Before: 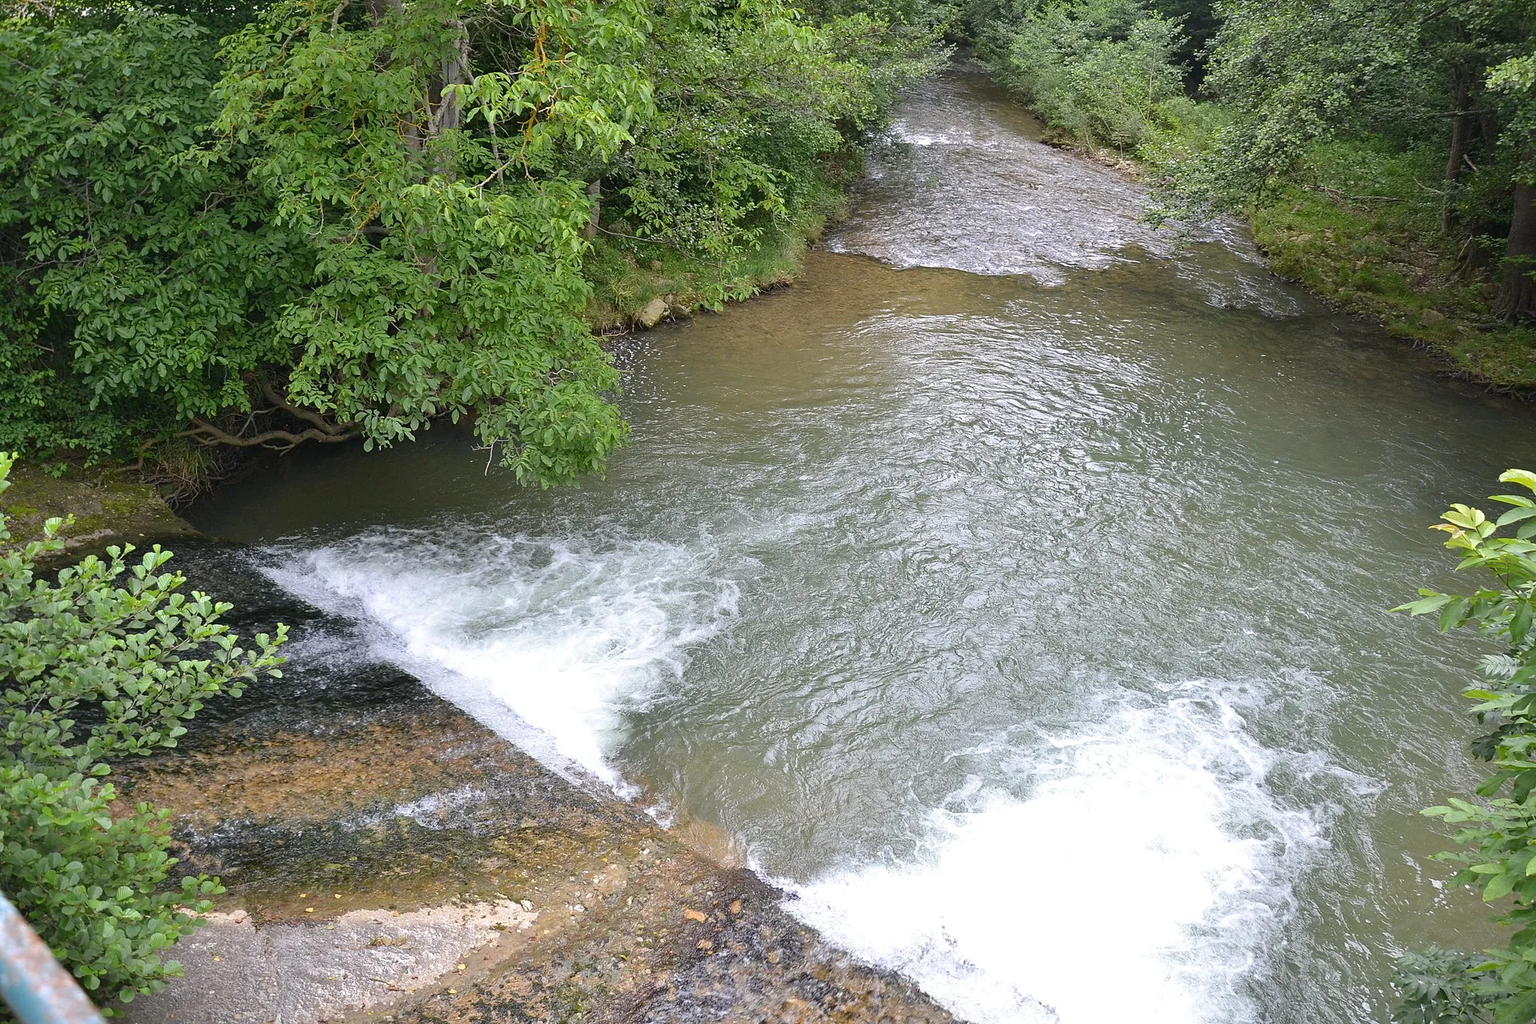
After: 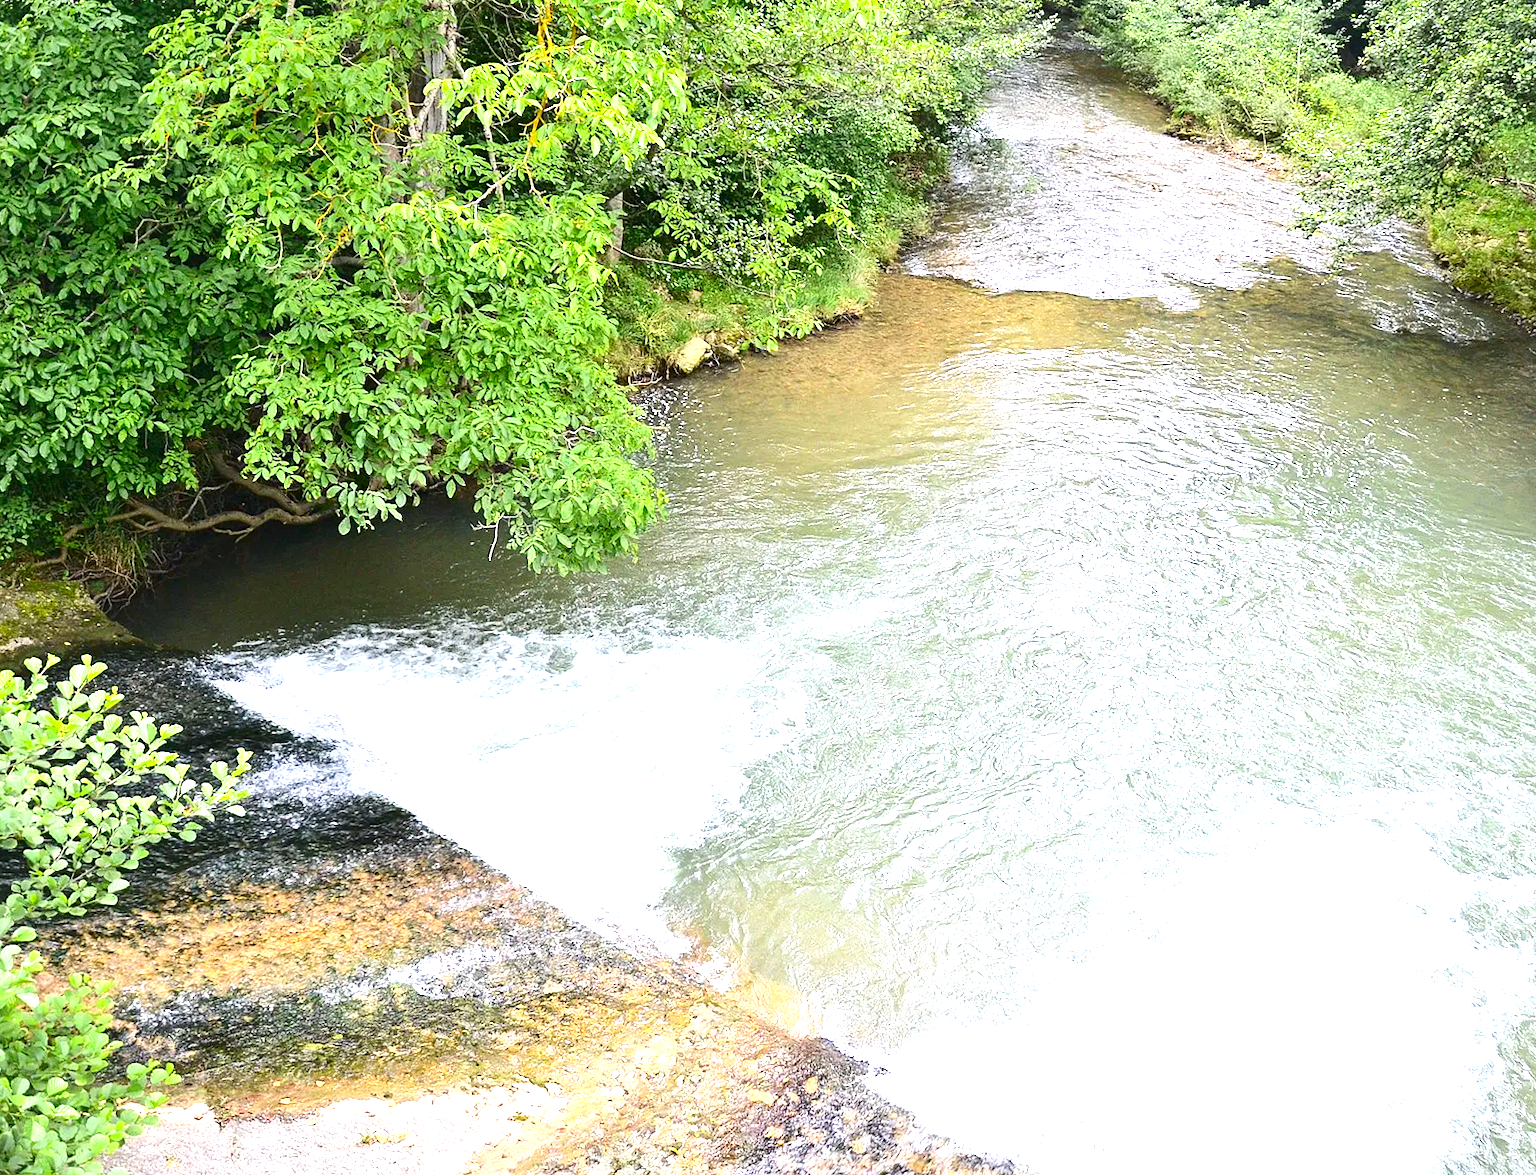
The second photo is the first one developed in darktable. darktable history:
crop and rotate: angle 1.35°, left 4.178%, top 1.081%, right 11.896%, bottom 2.561%
exposure: black level correction 0, exposure 1.622 EV, compensate highlight preservation false
contrast brightness saturation: contrast 0.185, brightness -0.109, saturation 0.215
